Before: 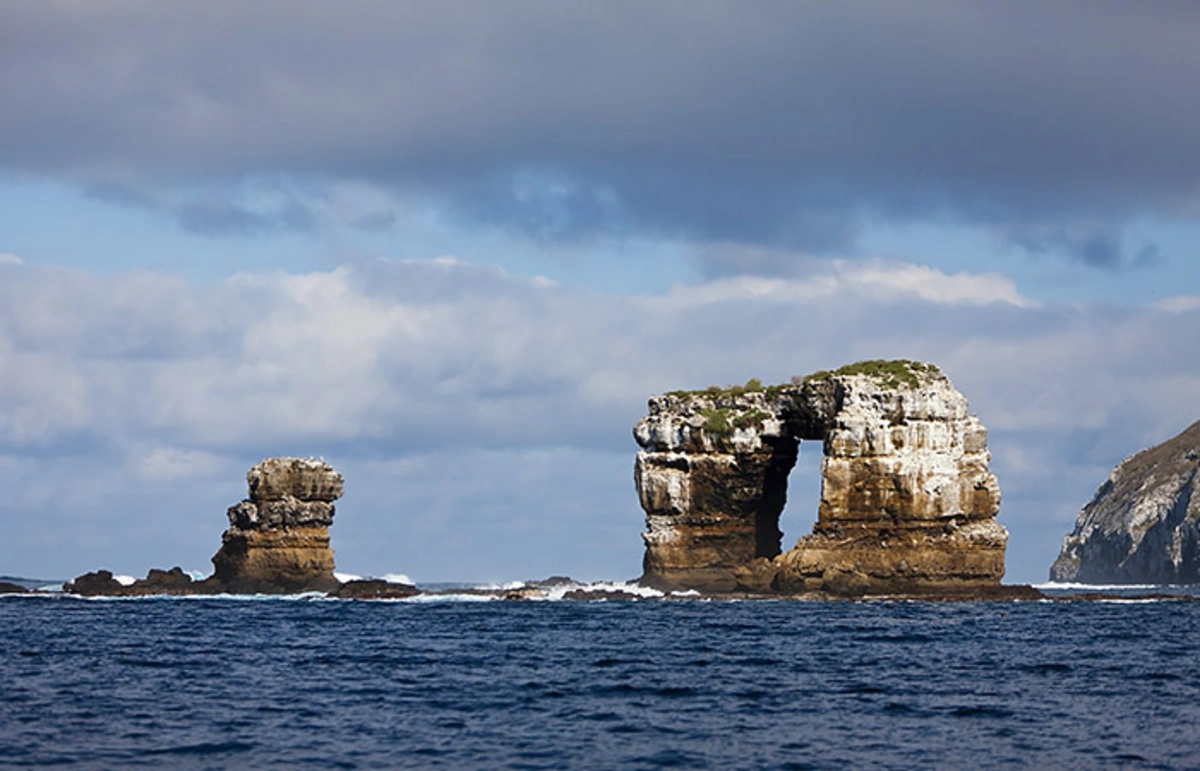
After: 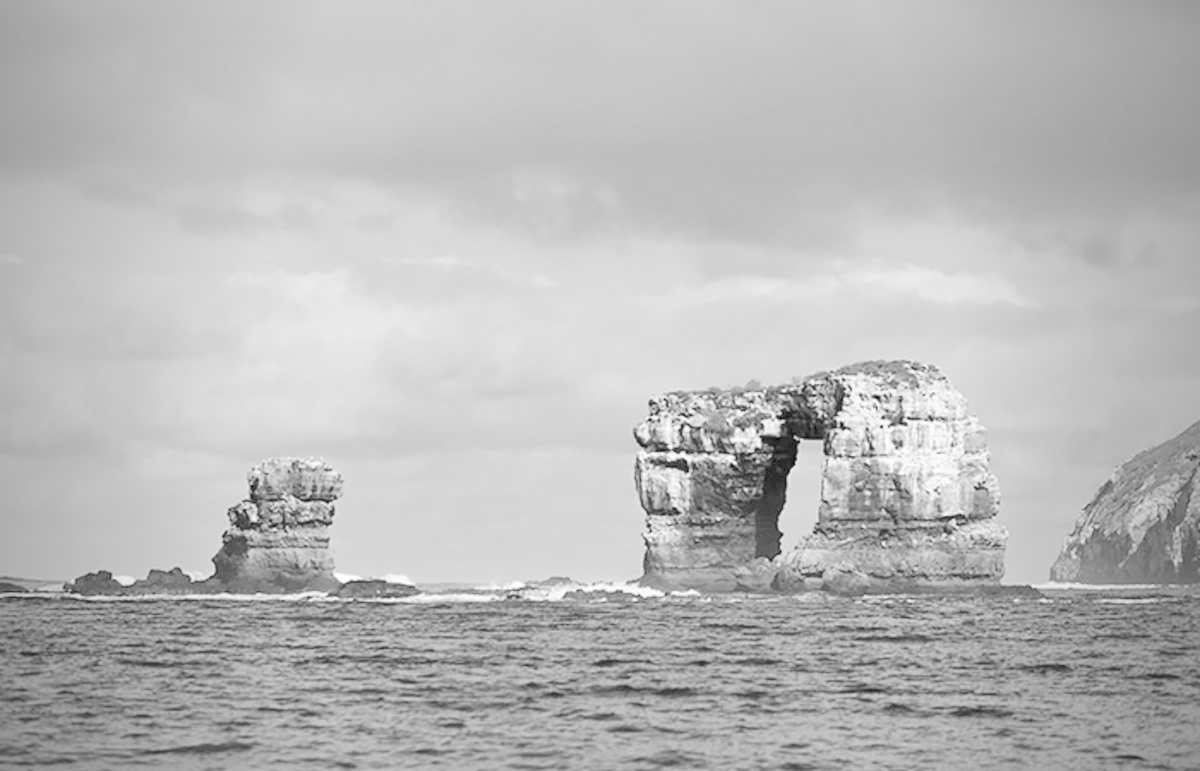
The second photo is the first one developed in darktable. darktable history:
color balance rgb: perceptual saturation grading › global saturation 25%, perceptual brilliance grading › mid-tones 10%, perceptual brilliance grading › shadows 15%, global vibrance 20%
contrast brightness saturation: brightness 1
monochrome: a 1.94, b -0.638
shadows and highlights: shadows 35, highlights -35, soften with gaussian
vignetting: fall-off start 97%, fall-off radius 100%, width/height ratio 0.609, unbound false
